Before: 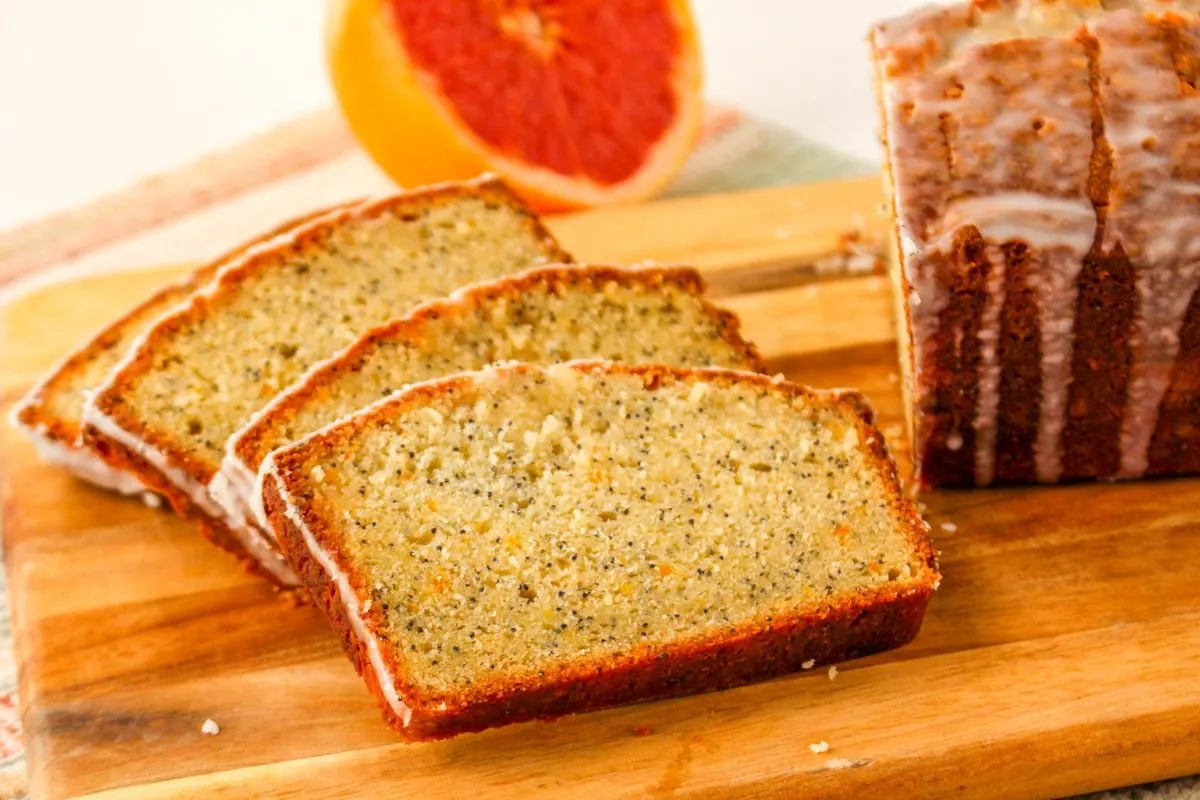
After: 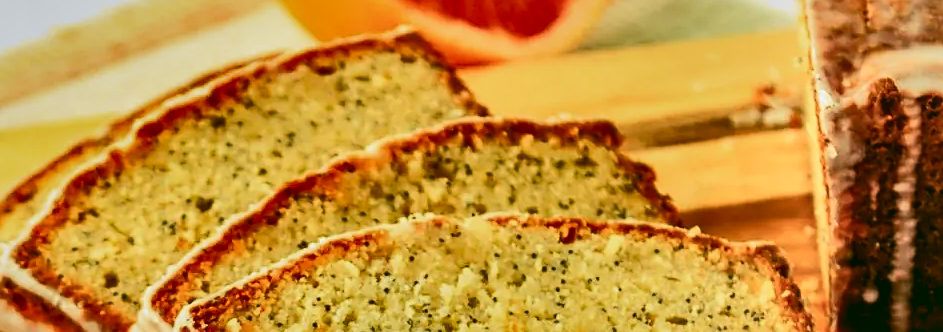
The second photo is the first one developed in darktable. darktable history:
shadows and highlights: shadows 30.63, highlights -63.22, shadows color adjustment 98%, highlights color adjustment 58.61%, soften with gaussian
sharpen: on, module defaults
tone curve: curves: ch0 [(0, 0) (0.037, 0.011) (0.135, 0.093) (0.266, 0.281) (0.461, 0.555) (0.581, 0.716) (0.675, 0.793) (0.767, 0.849) (0.91, 0.924) (1, 0.979)]; ch1 [(0, 0) (0.292, 0.278) (0.419, 0.423) (0.493, 0.492) (0.506, 0.5) (0.534, 0.529) (0.562, 0.562) (0.641, 0.663) (0.754, 0.76) (1, 1)]; ch2 [(0, 0) (0.294, 0.3) (0.361, 0.372) (0.429, 0.445) (0.478, 0.486) (0.502, 0.498) (0.518, 0.522) (0.531, 0.549) (0.561, 0.579) (0.64, 0.645) (0.7, 0.7) (0.861, 0.808) (1, 0.951)], color space Lab, independent channels, preserve colors none
rgb curve: curves: ch0 [(0.123, 0.061) (0.995, 0.887)]; ch1 [(0.06, 0.116) (1, 0.906)]; ch2 [(0, 0) (0.824, 0.69) (1, 1)], mode RGB, independent channels, compensate middle gray true
crop: left 7.036%, top 18.398%, right 14.379%, bottom 40.043%
local contrast: mode bilateral grid, contrast 25, coarseness 60, detail 151%, midtone range 0.2
